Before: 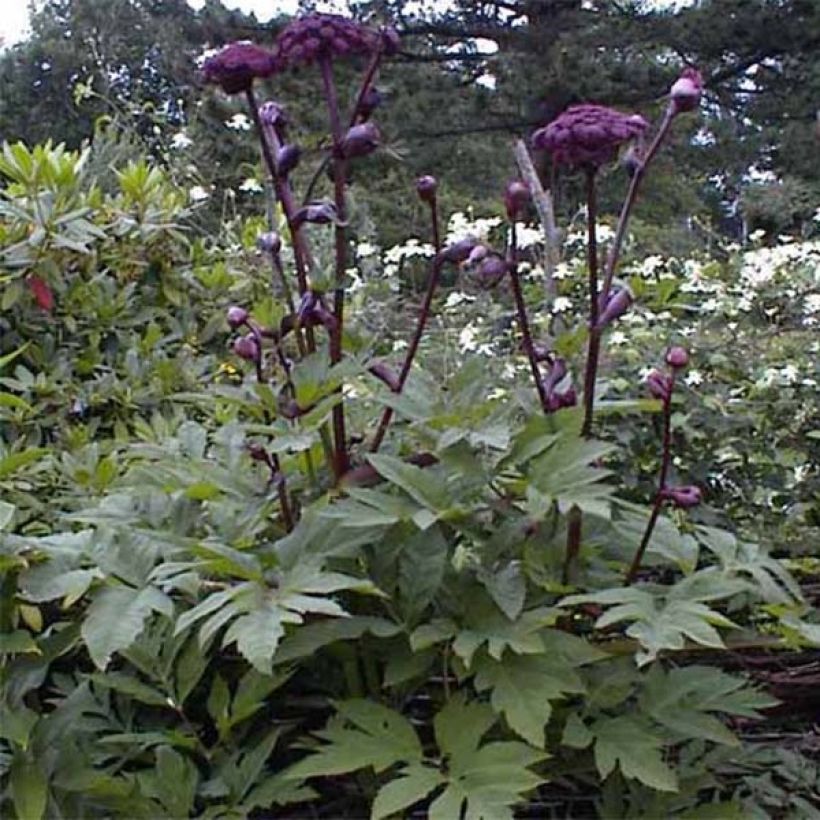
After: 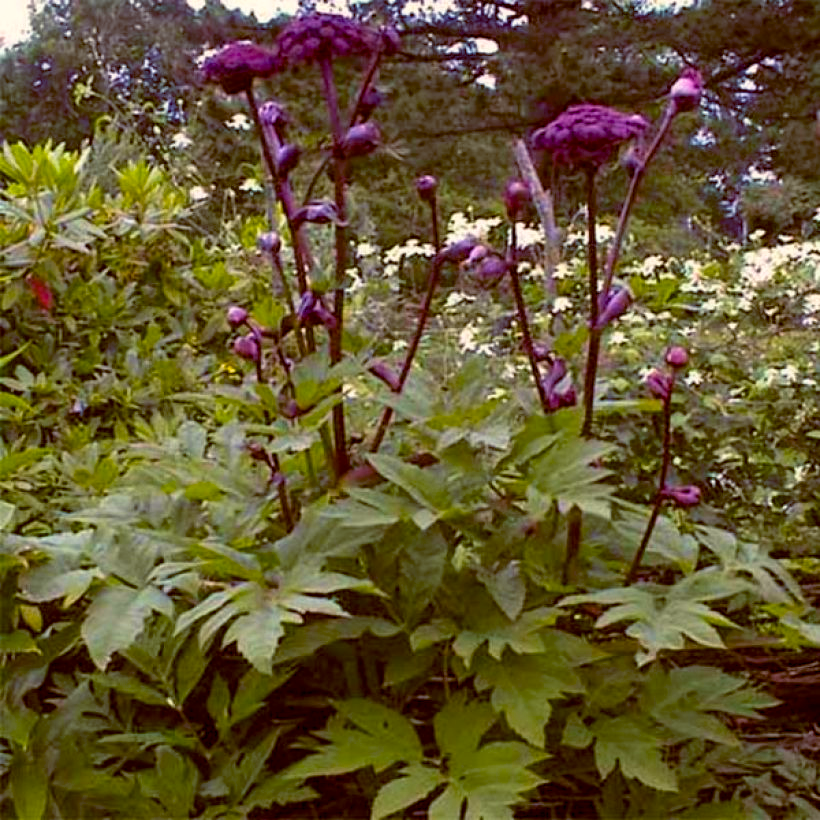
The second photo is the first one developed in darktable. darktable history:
velvia: on, module defaults
color balance rgb: shadows lift › chroma 3.128%, shadows lift › hue 242.71°, highlights gain › chroma 2.217%, highlights gain › hue 74.89°, global offset › chroma 0.401%, global offset › hue 36.99°, linear chroma grading › global chroma 14.919%, perceptual saturation grading › global saturation 19.521%, global vibrance 20%
contrast equalizer: y [[0.5, 0.5, 0.478, 0.5, 0.5, 0.5], [0.5 ×6], [0.5 ×6], [0 ×6], [0 ×6]], mix 0.795
